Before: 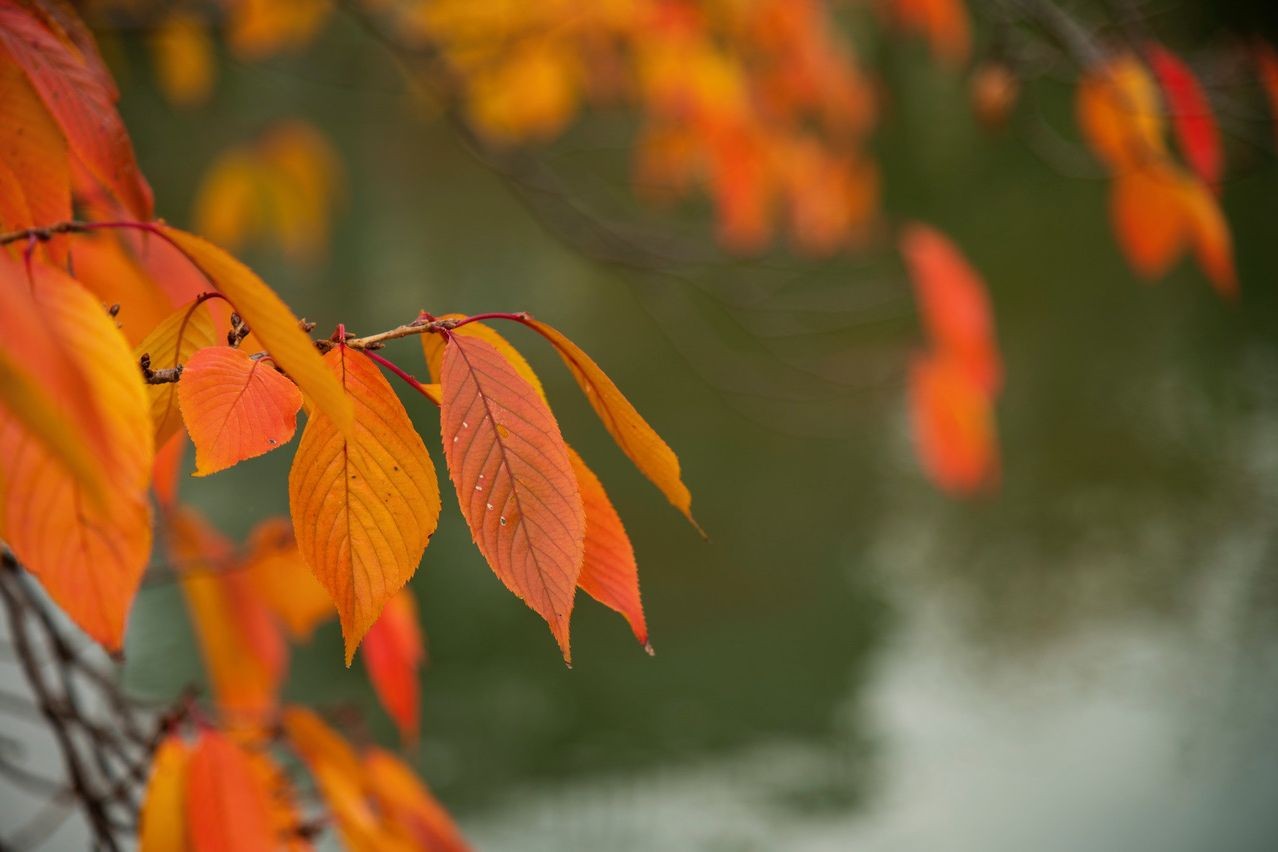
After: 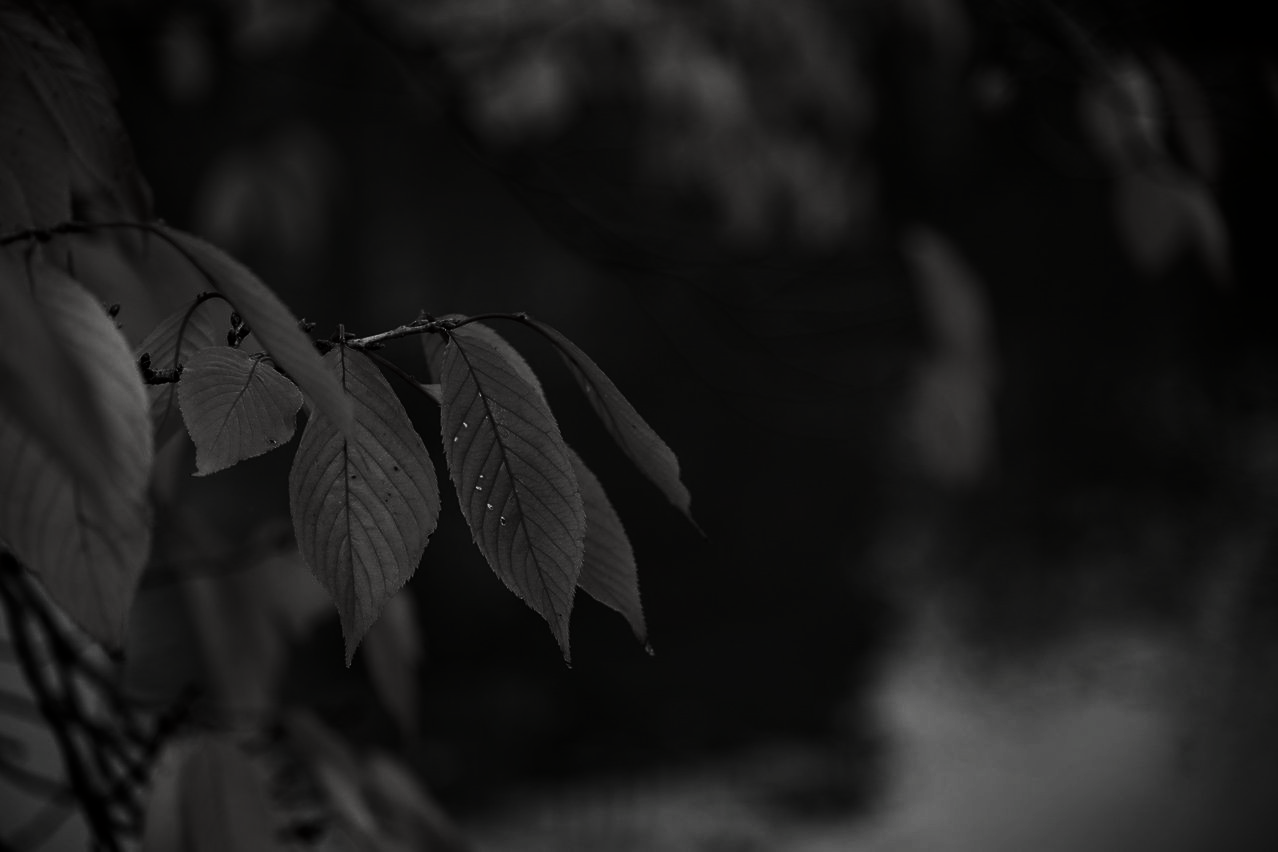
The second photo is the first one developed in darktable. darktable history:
contrast brightness saturation: contrast 0.02, brightness -0.992, saturation -0.989
sharpen: radius 1.485, amount 0.399, threshold 1.347
